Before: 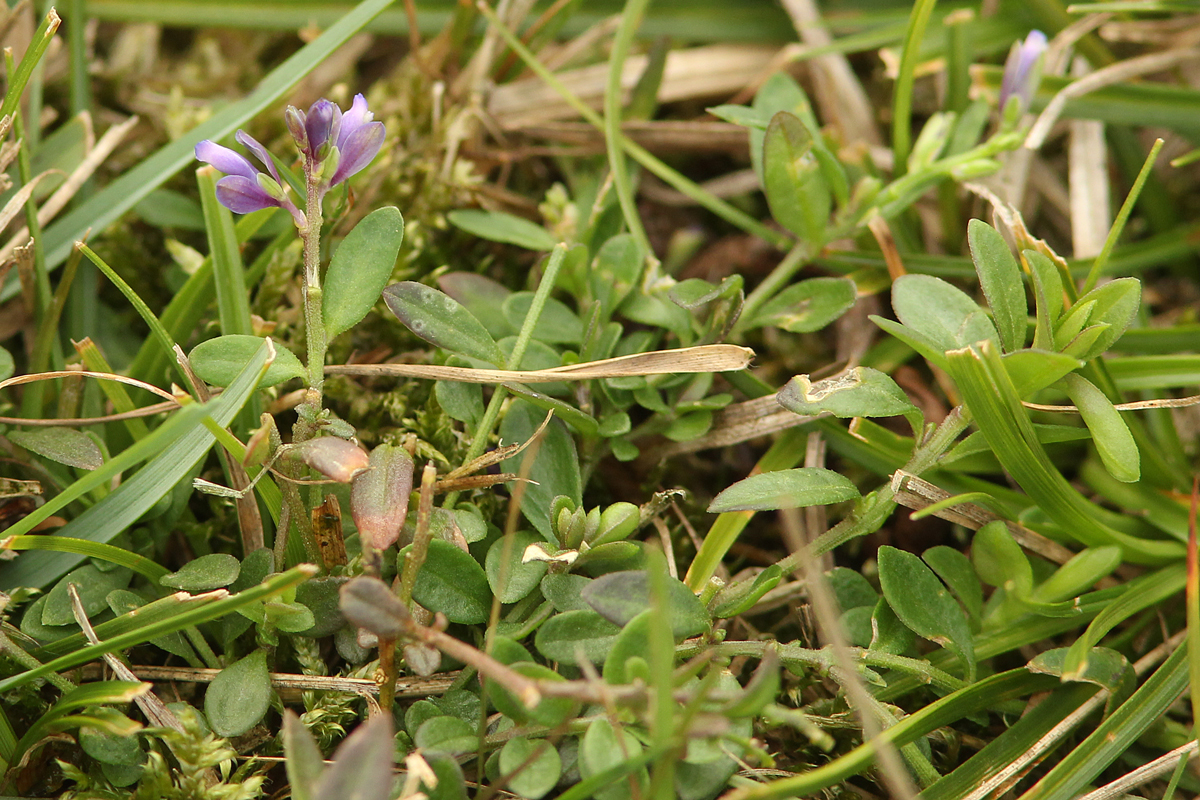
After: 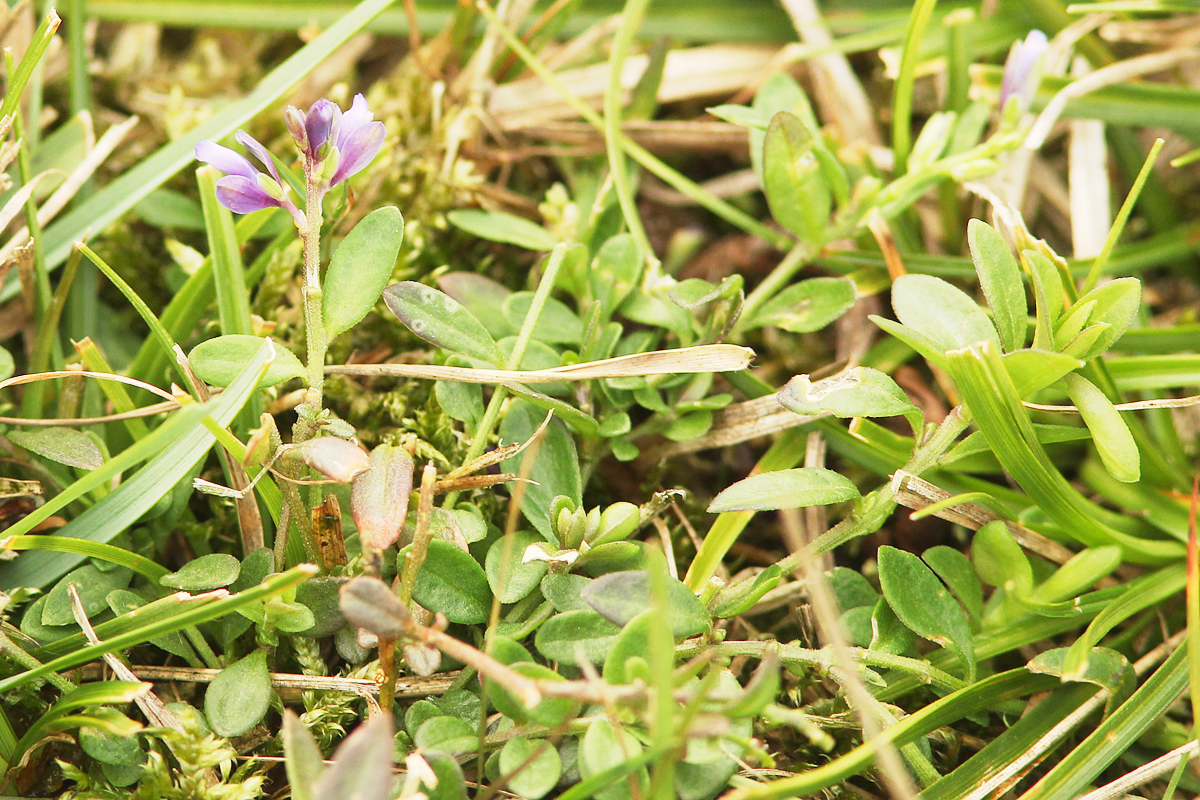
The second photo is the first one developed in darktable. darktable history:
exposure: black level correction 0, exposure 0.589 EV, compensate exposure bias true, compensate highlight preservation false
base curve: curves: ch0 [(0, 0) (0.088, 0.125) (0.176, 0.251) (0.354, 0.501) (0.613, 0.749) (1, 0.877)], preserve colors none
